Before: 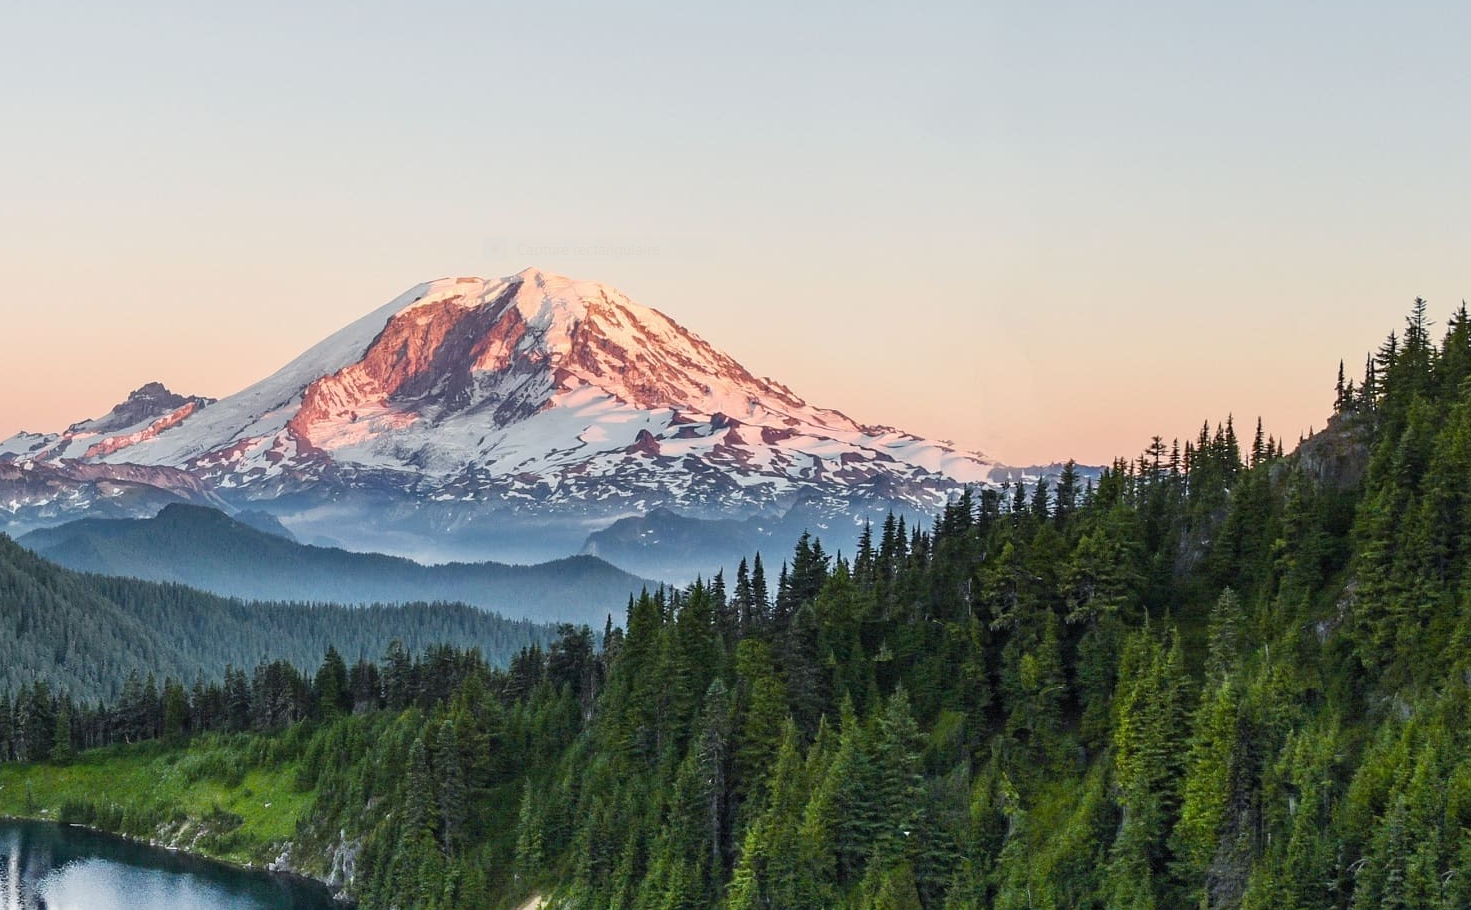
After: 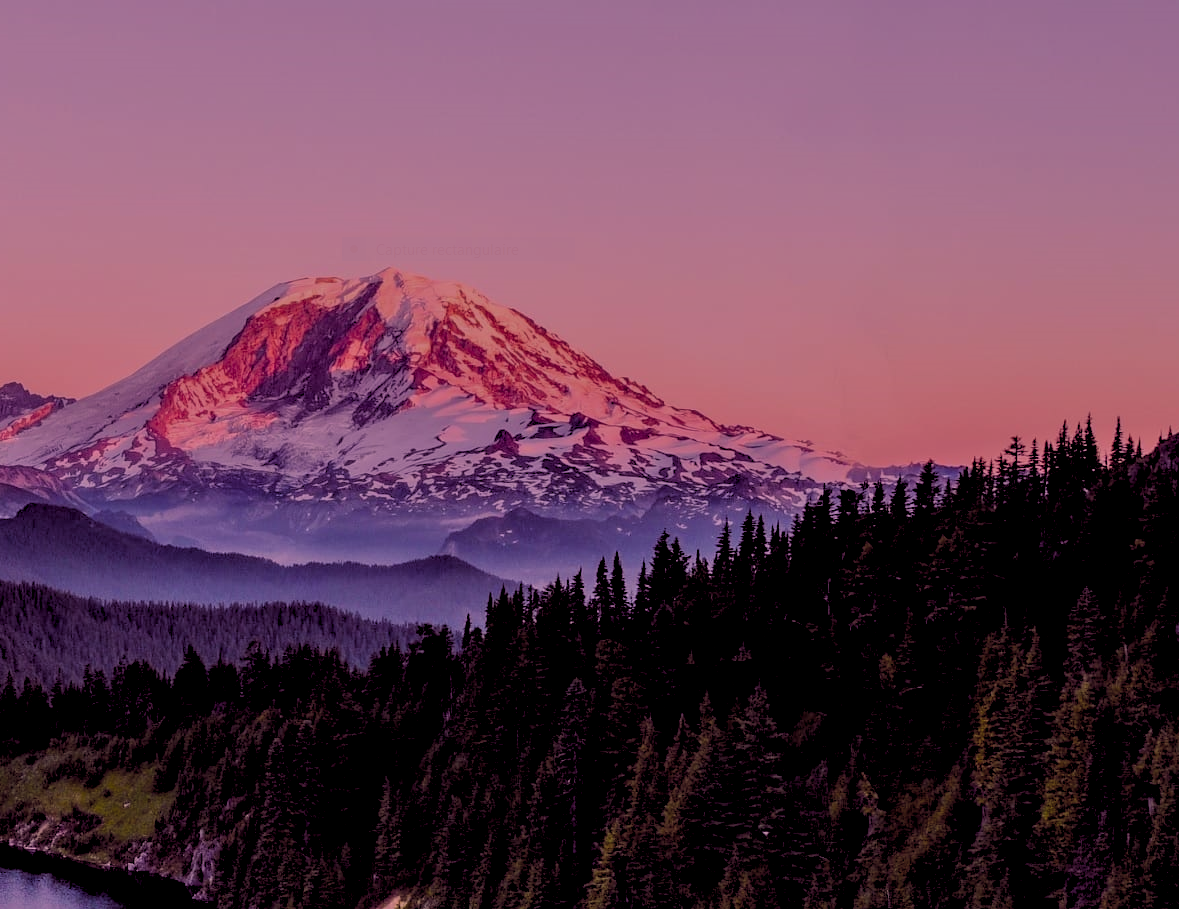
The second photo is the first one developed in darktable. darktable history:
crop and rotate: left 9.597%, right 10.195%
color balance rgb: shadows lift › chroma 6.43%, shadows lift › hue 305.74°, highlights gain › chroma 2.43%, highlights gain › hue 35.74°, global offset › chroma 0.28%, global offset › hue 320.29°, linear chroma grading › global chroma 5.5%, perceptual saturation grading › global saturation 30%, contrast 5.15%
tone equalizer: -8 EV -2 EV, -7 EV -2 EV, -6 EV -2 EV, -5 EV -2 EV, -4 EV -2 EV, -3 EV -2 EV, -2 EV -2 EV, -1 EV -1.63 EV, +0 EV -2 EV
rgb levels: levels [[0.01, 0.419, 0.839], [0, 0.5, 1], [0, 0.5, 1]]
white balance: red 1.188, blue 1.11
local contrast: highlights 100%, shadows 100%, detail 120%, midtone range 0.2
